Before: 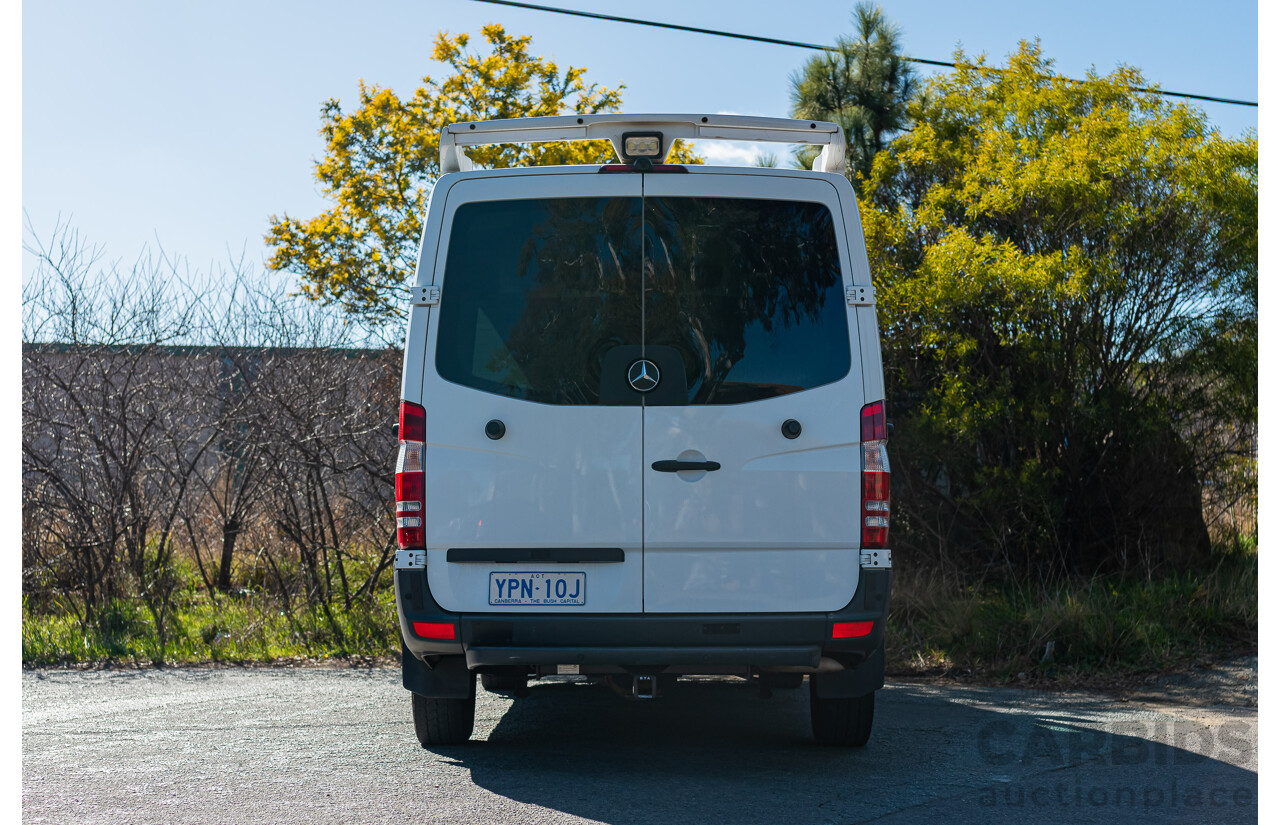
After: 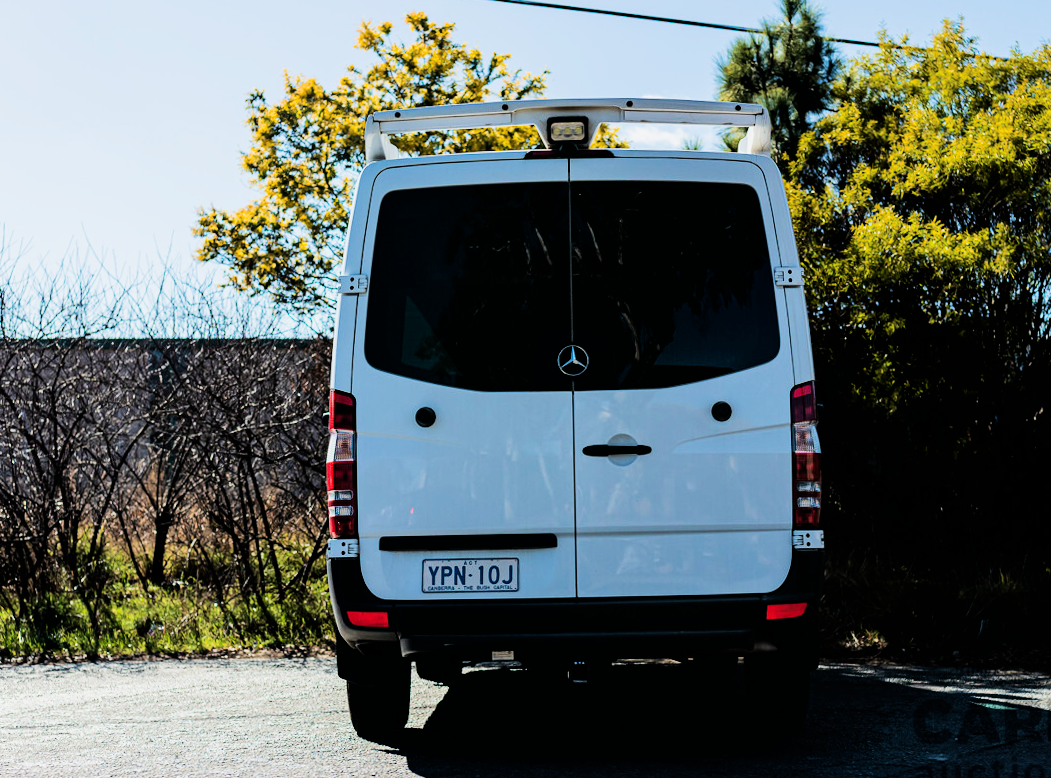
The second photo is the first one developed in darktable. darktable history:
filmic rgb: black relative exposure -5 EV, hardness 2.88, contrast 1.3, highlights saturation mix -30%
tone equalizer: -8 EV -0.75 EV, -7 EV -0.7 EV, -6 EV -0.6 EV, -5 EV -0.4 EV, -3 EV 0.4 EV, -2 EV 0.6 EV, -1 EV 0.7 EV, +0 EV 0.75 EV, edges refinement/feathering 500, mask exposure compensation -1.57 EV, preserve details no
velvia: strength 45%
crop and rotate: angle 1°, left 4.281%, top 0.642%, right 11.383%, bottom 2.486%
